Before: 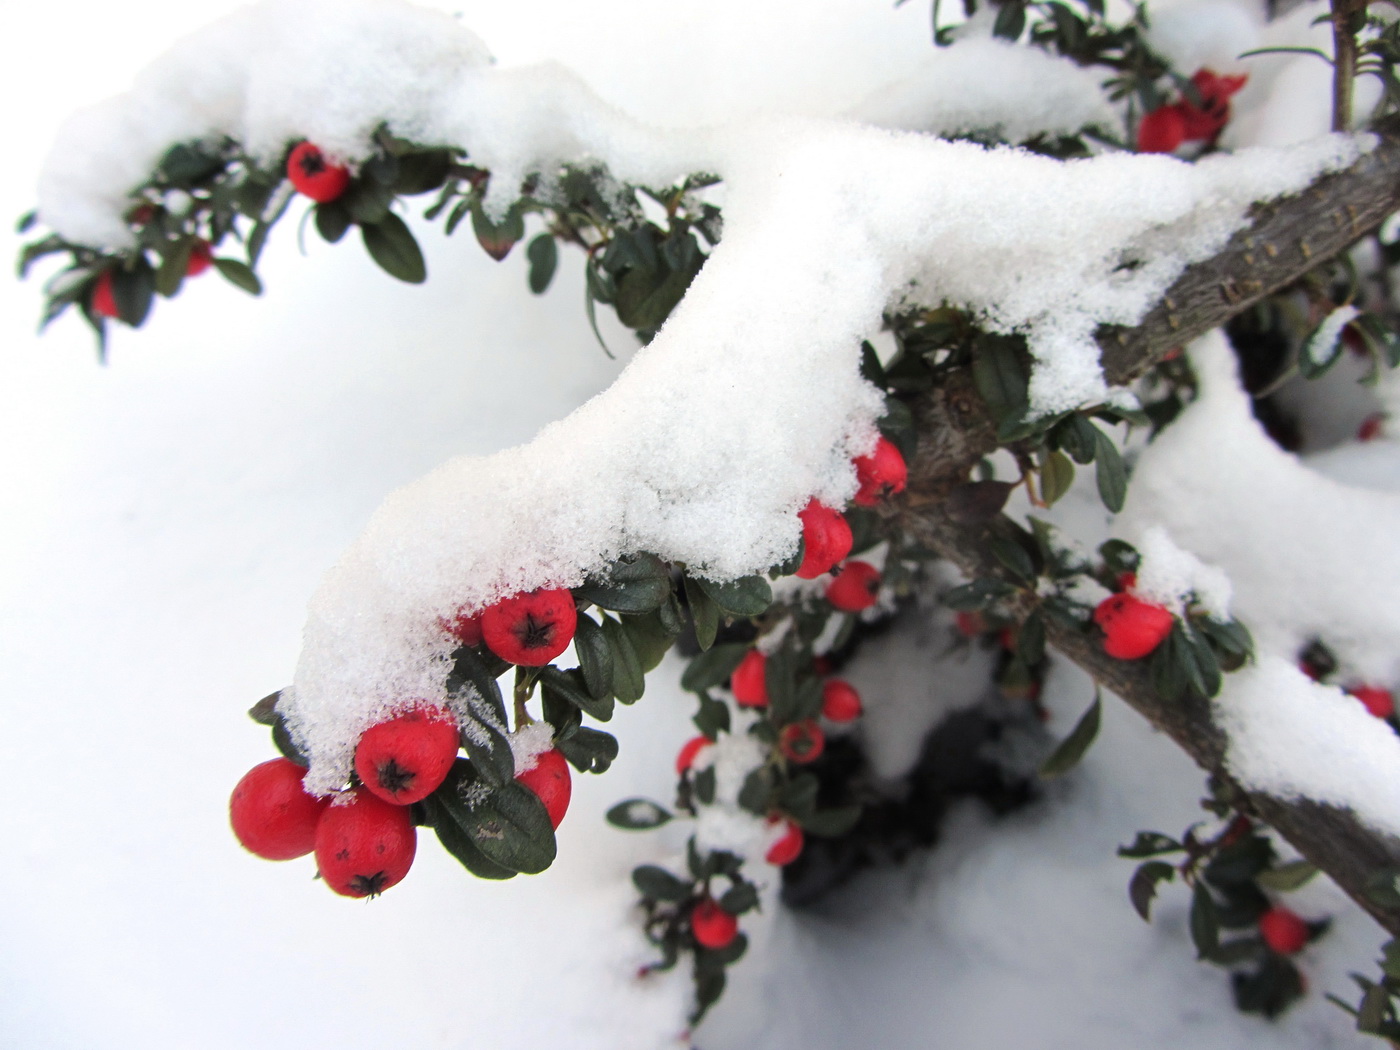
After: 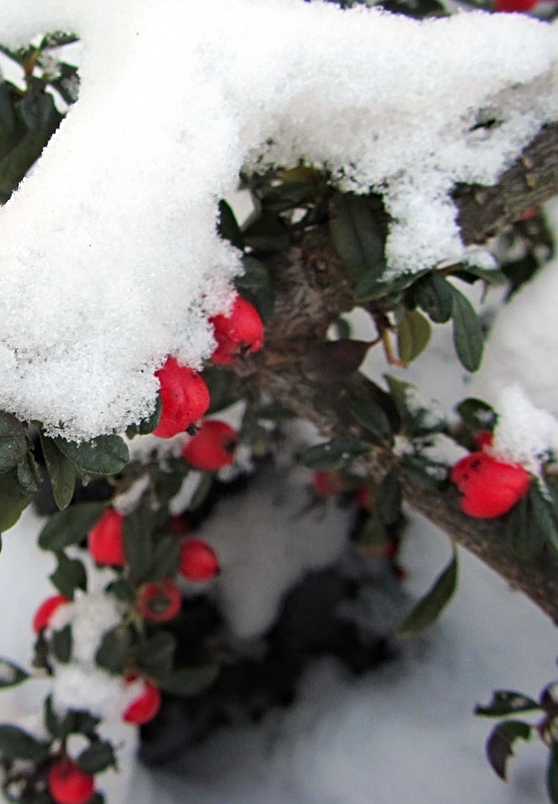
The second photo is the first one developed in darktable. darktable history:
crop: left 45.991%, top 13.498%, right 14.083%, bottom 9.898%
color balance rgb: perceptual saturation grading › global saturation 0.405%
haze removal: compatibility mode true, adaptive false
sharpen: on, module defaults
